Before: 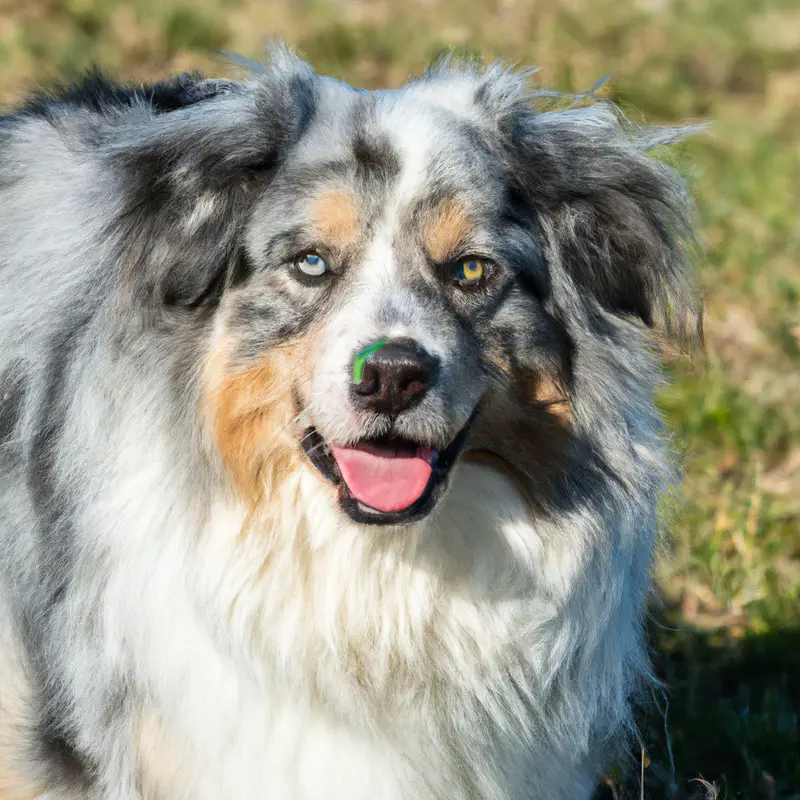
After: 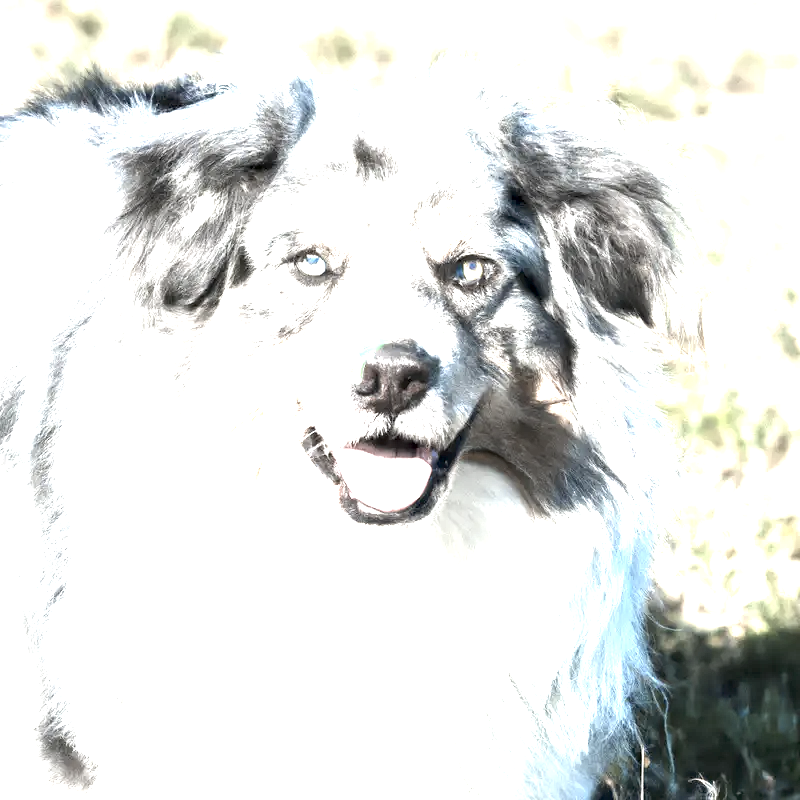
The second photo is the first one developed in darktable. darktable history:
exposure: black level correction 0.001, exposure 2.607 EV, compensate exposure bias true, compensate highlight preservation false
color zones: curves: ch1 [(0.238, 0.163) (0.476, 0.2) (0.733, 0.322) (0.848, 0.134)]
